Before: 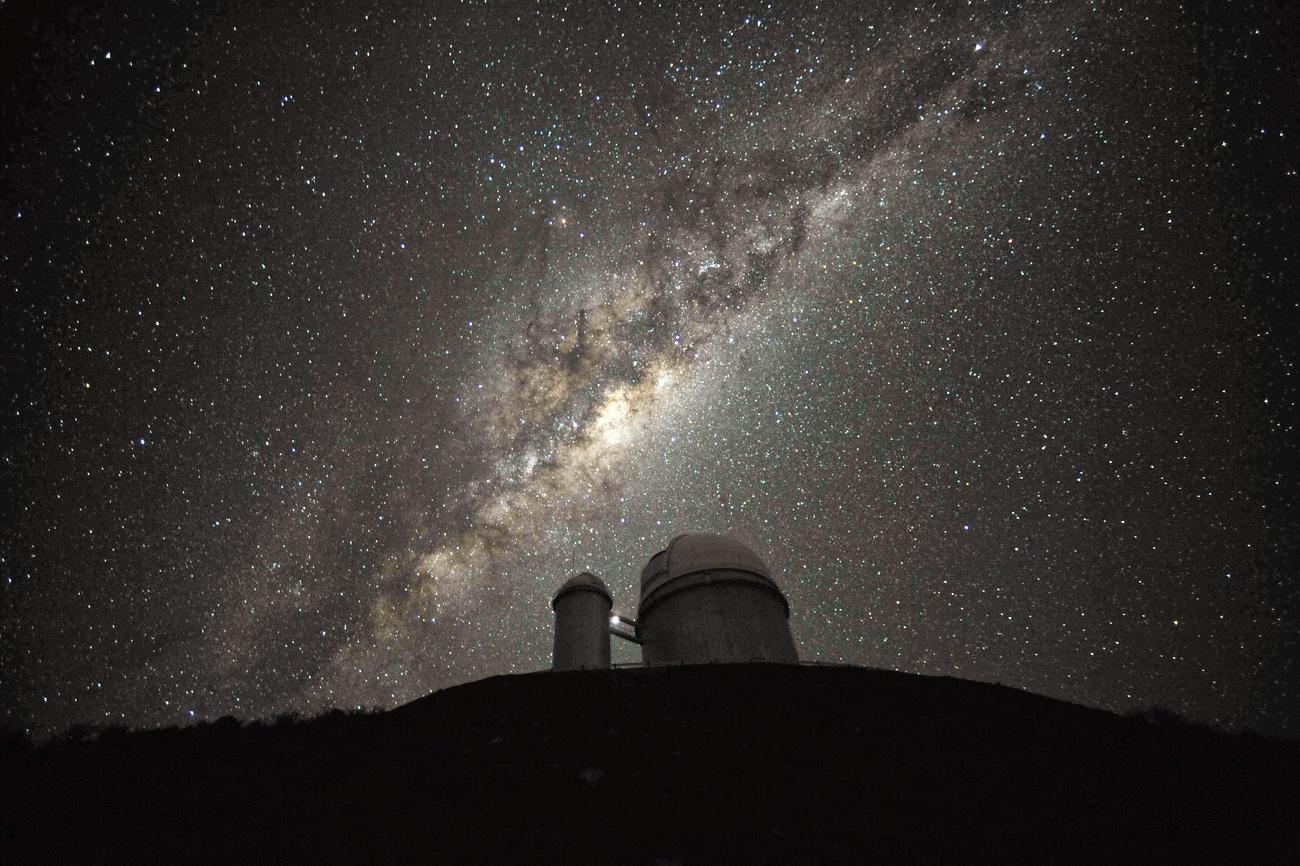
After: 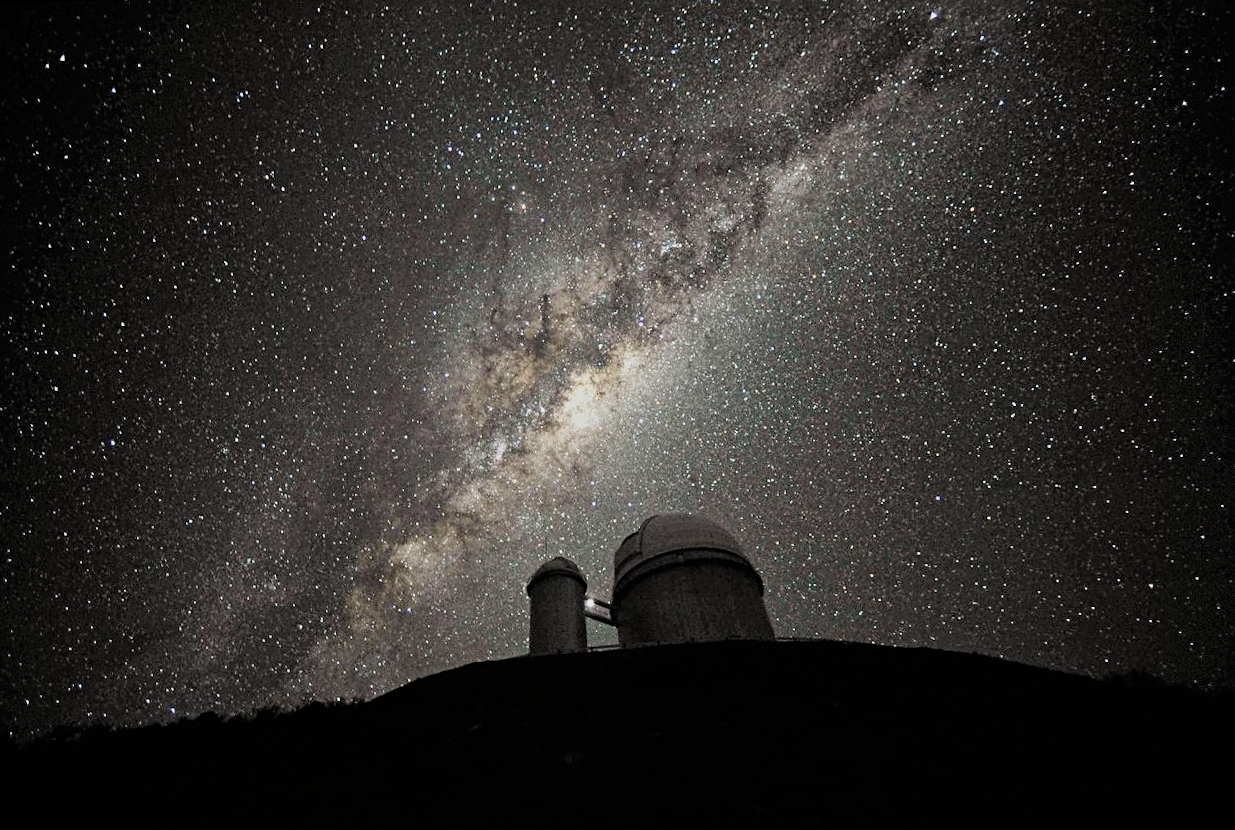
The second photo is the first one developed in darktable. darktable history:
sharpen: radius 2.767
filmic rgb: hardness 4.17
rotate and perspective: rotation -2.12°, lens shift (vertical) 0.009, lens shift (horizontal) -0.008, automatic cropping original format, crop left 0.036, crop right 0.964, crop top 0.05, crop bottom 0.959
contrast brightness saturation: saturation -0.1
